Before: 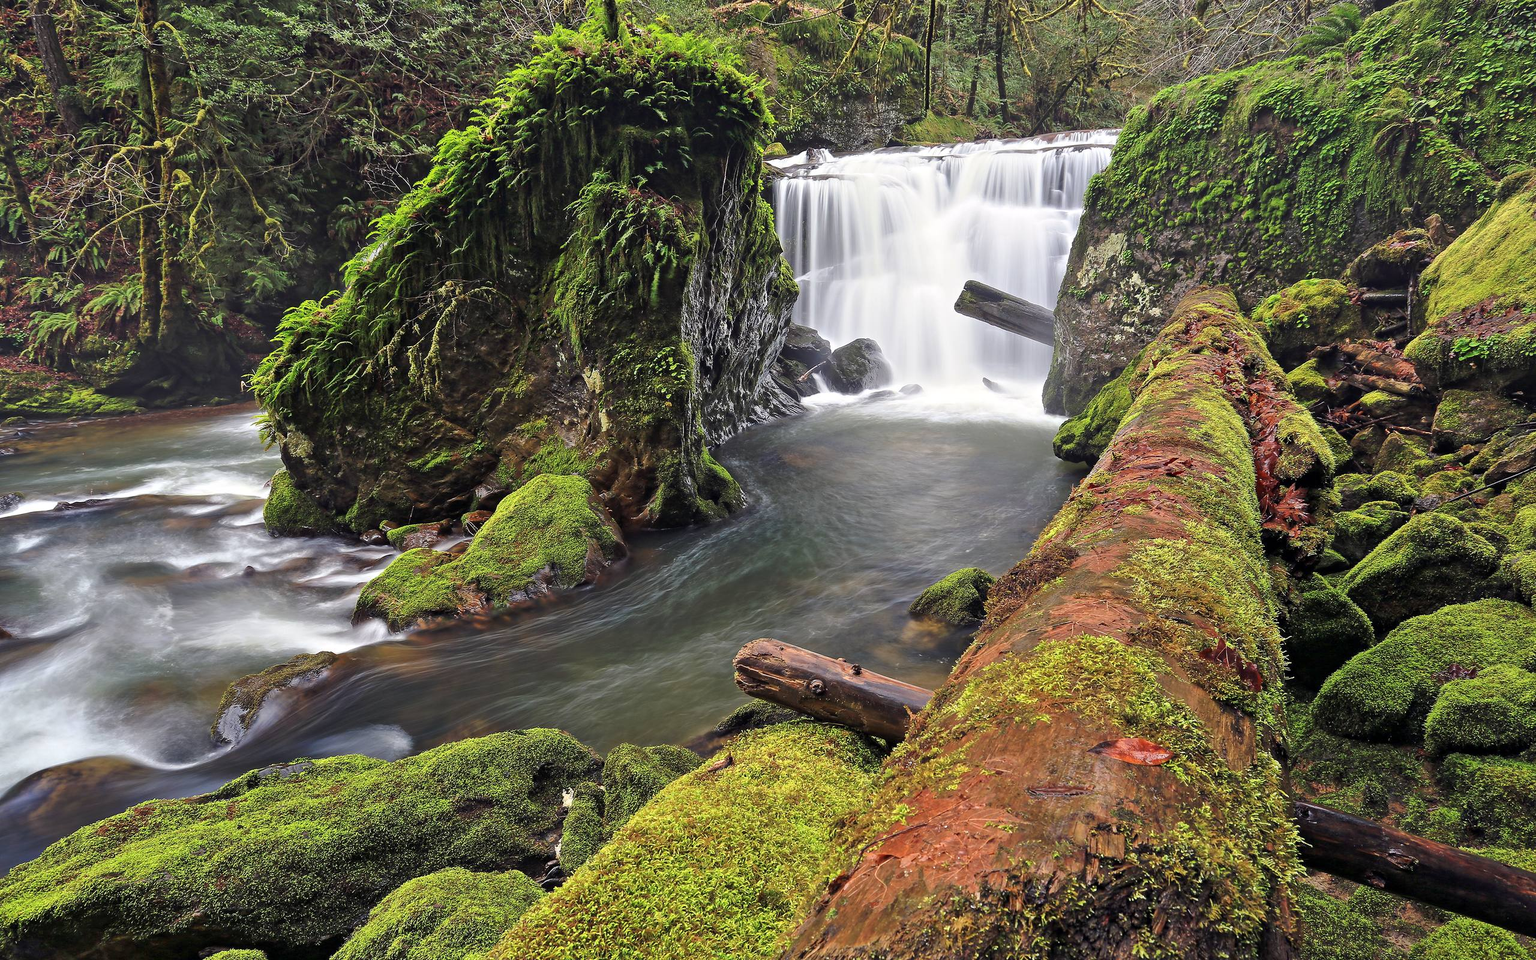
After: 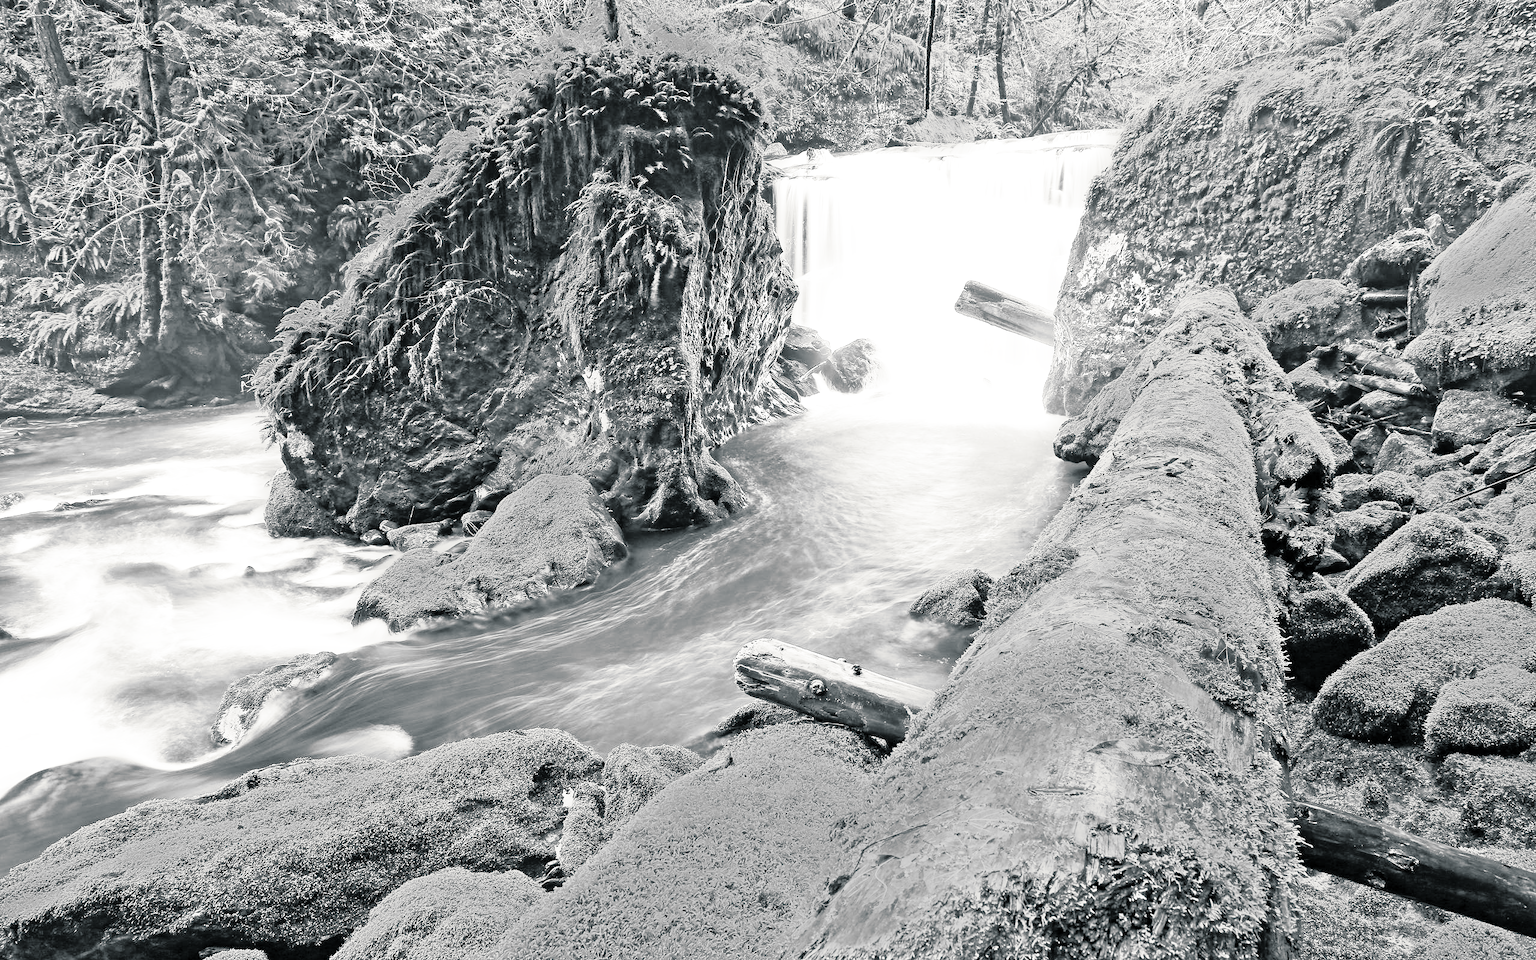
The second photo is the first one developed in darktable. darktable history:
split-toning: shadows › hue 201.6°, shadows › saturation 0.16, highlights › hue 50.4°, highlights › saturation 0.2, balance -49.9
exposure: exposure 0.999 EV, compensate highlight preservation false
color balance: output saturation 110%
sharpen: radius 2.883, amount 0.868, threshold 47.523
monochrome: a -4.13, b 5.16, size 1
base curve: curves: ch0 [(0, 0) (0.012, 0.01) (0.073, 0.168) (0.31, 0.711) (0.645, 0.957) (1, 1)], preserve colors none
color balance rgb: perceptual saturation grading › global saturation 25%, global vibrance 20%
contrast brightness saturation: contrast 0.03, brightness 0.06, saturation 0.13
